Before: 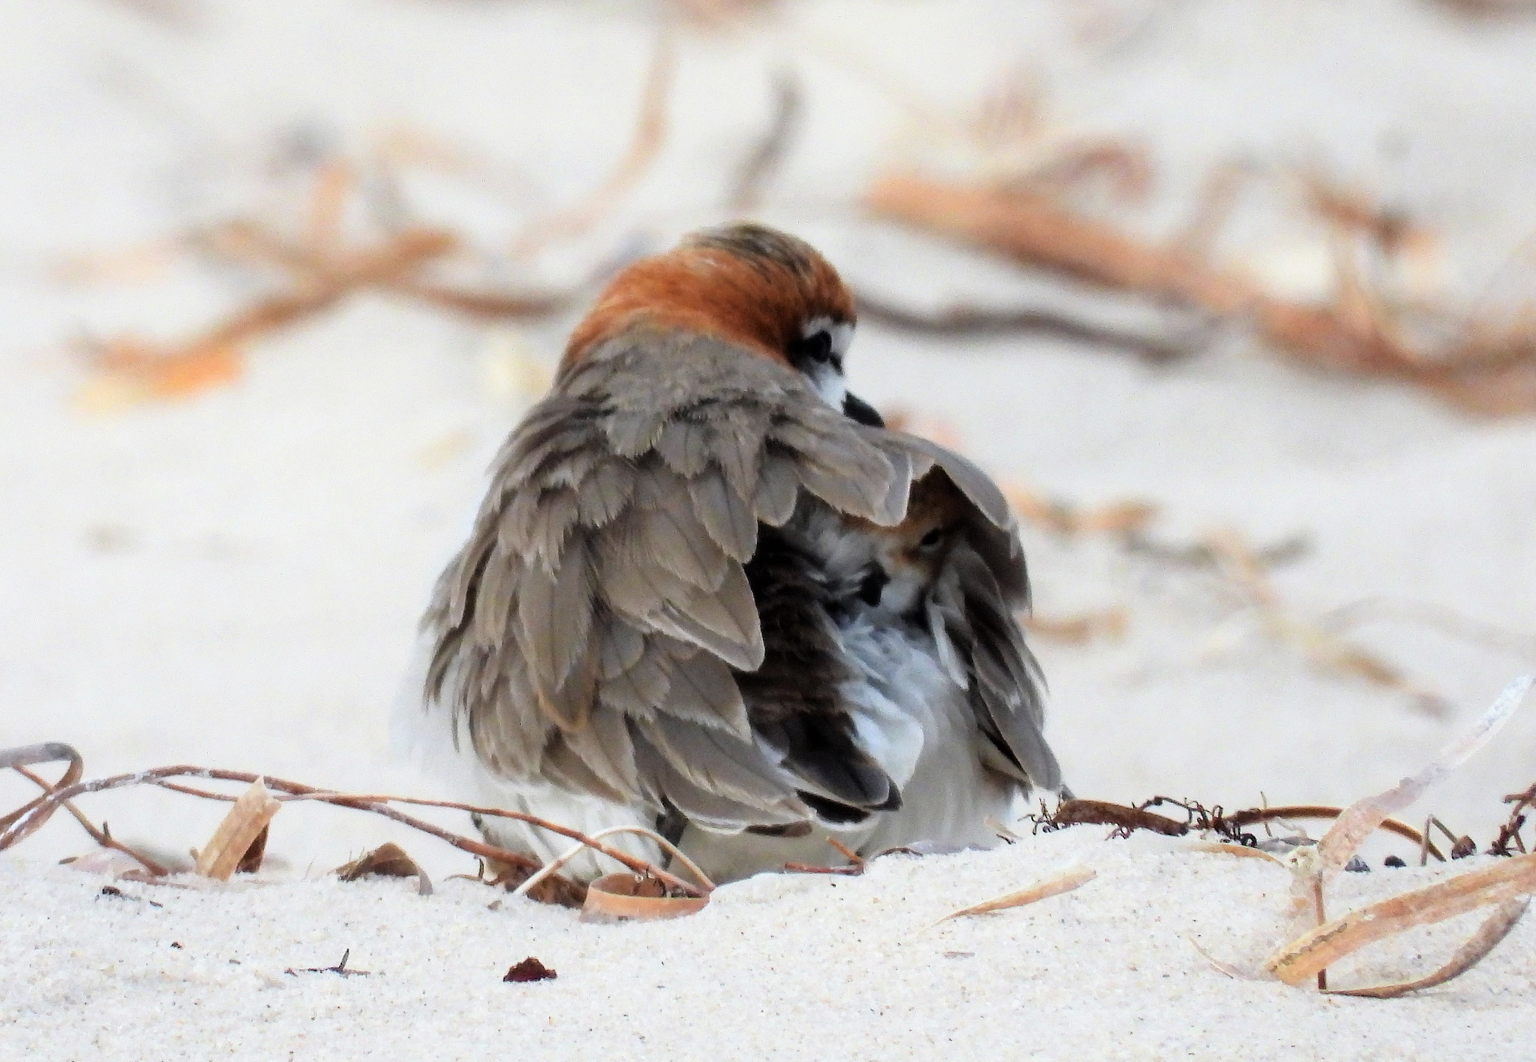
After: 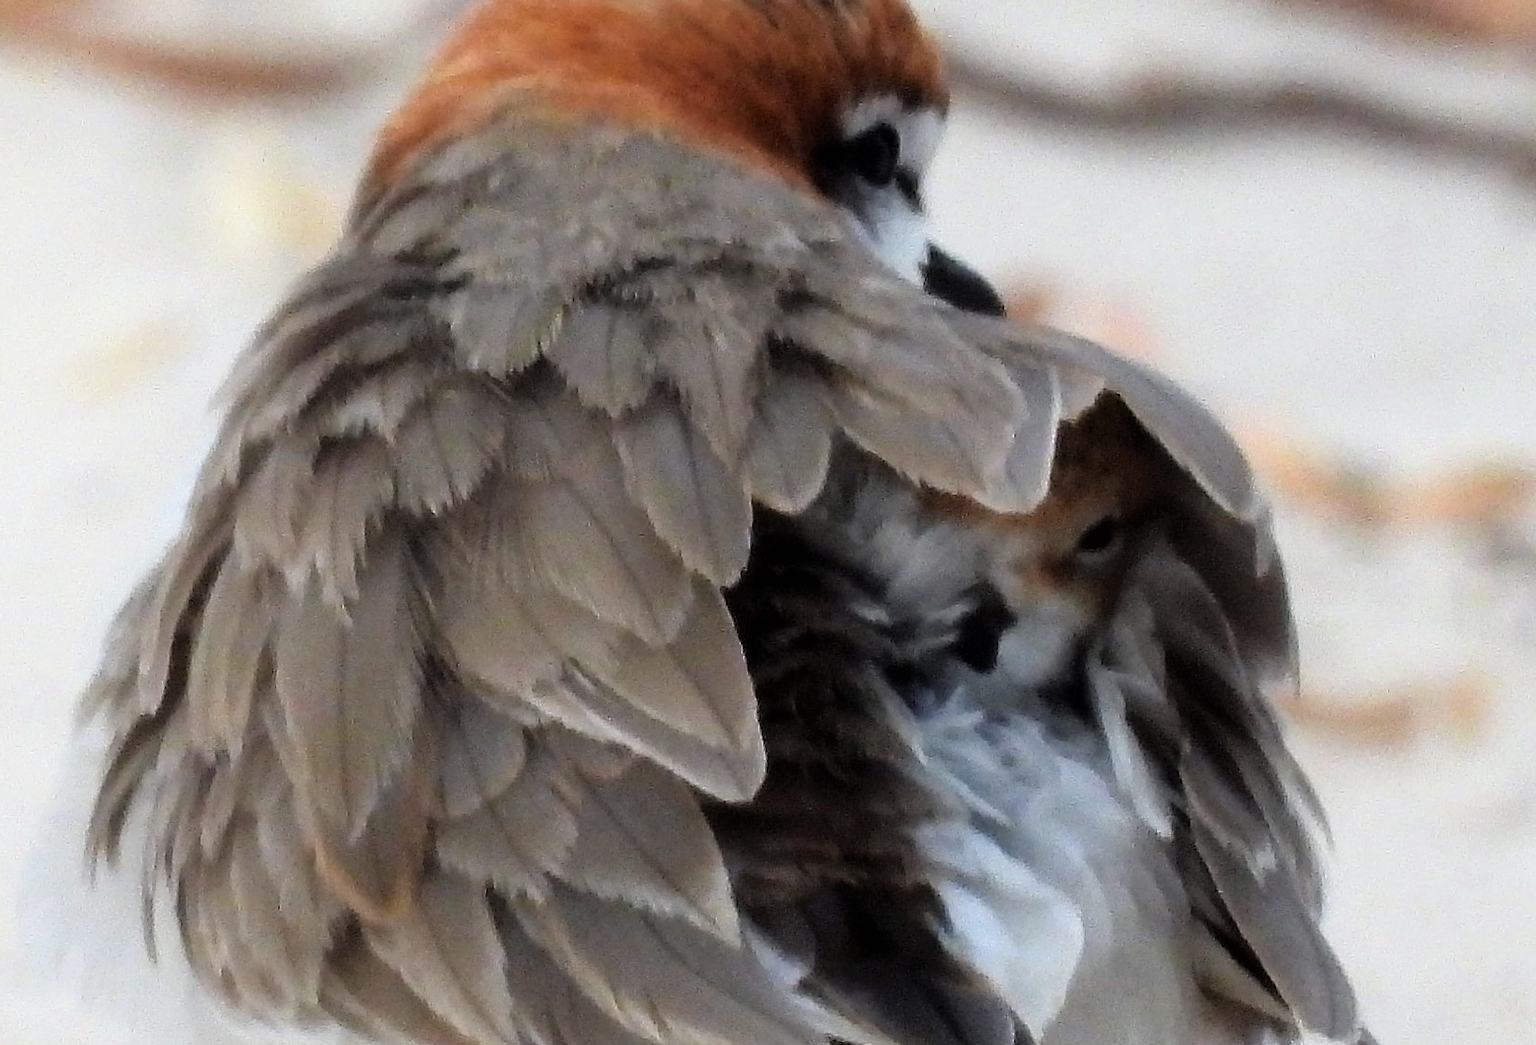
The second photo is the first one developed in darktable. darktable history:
crop: left 24.779%, top 25.353%, right 25.064%, bottom 25.235%
